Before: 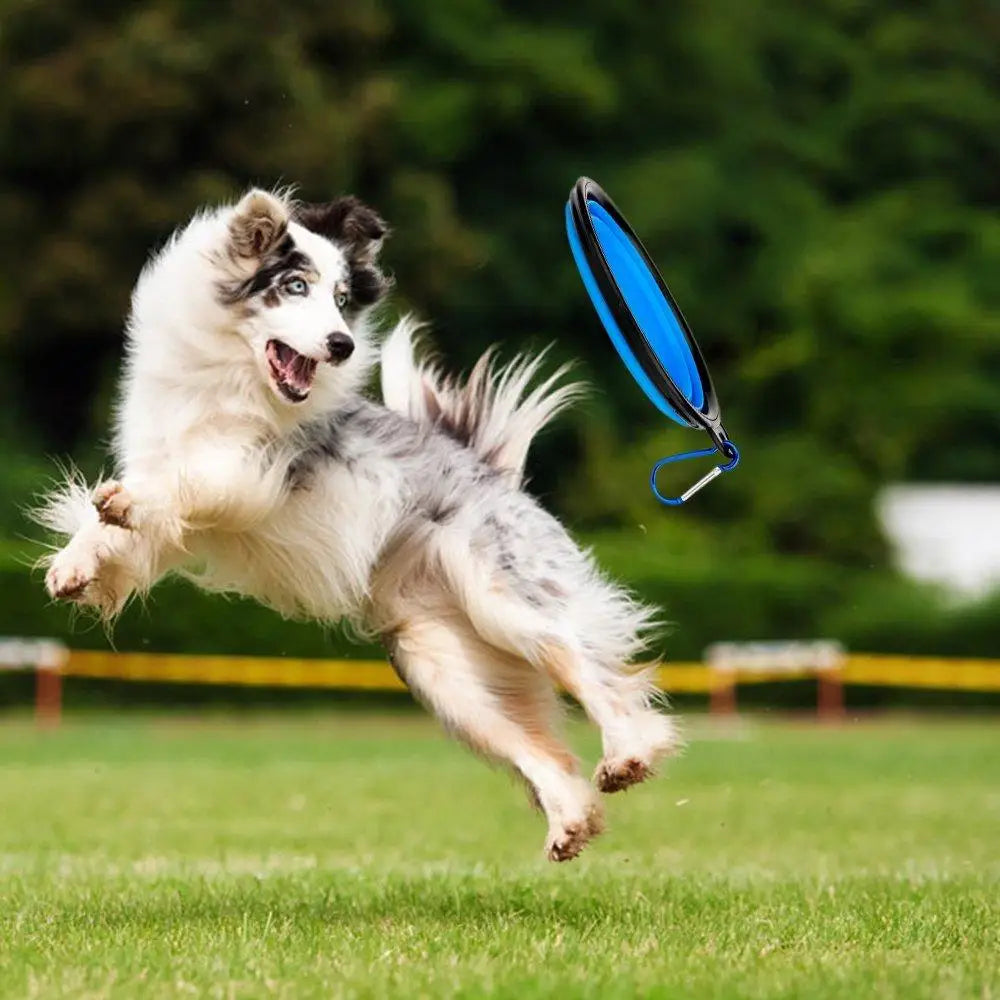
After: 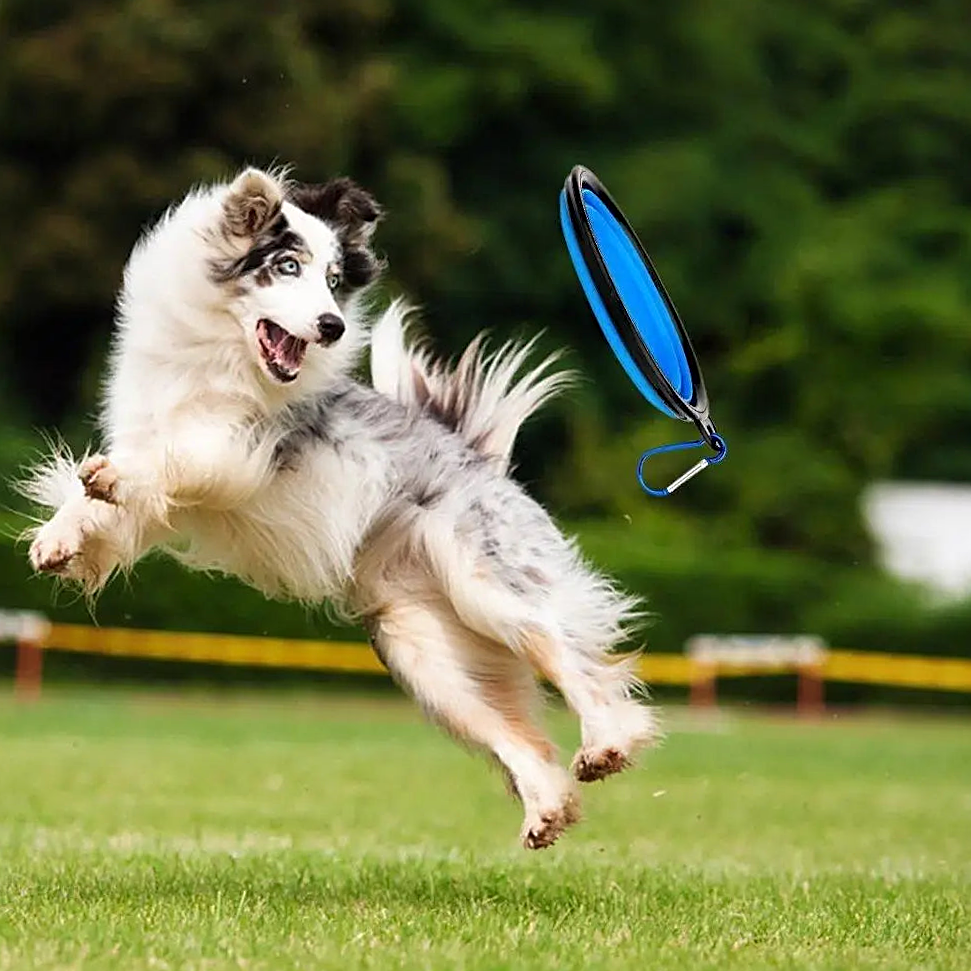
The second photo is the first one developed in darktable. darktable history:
crop and rotate: angle -1.69°
sharpen: on, module defaults
tone equalizer: on, module defaults
